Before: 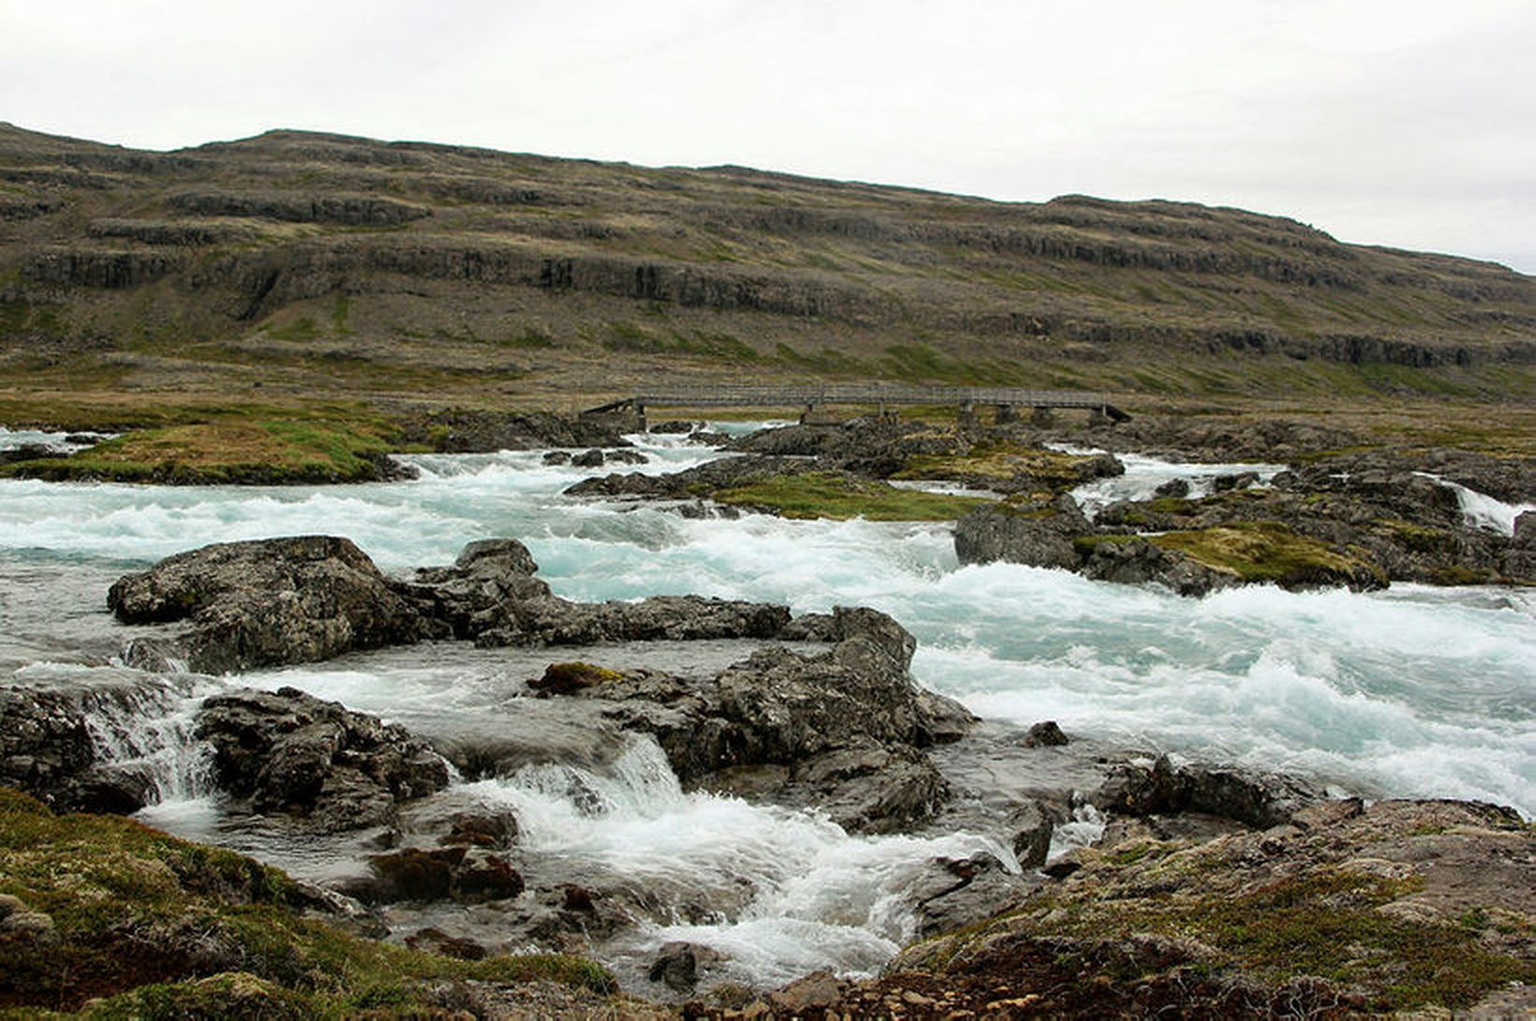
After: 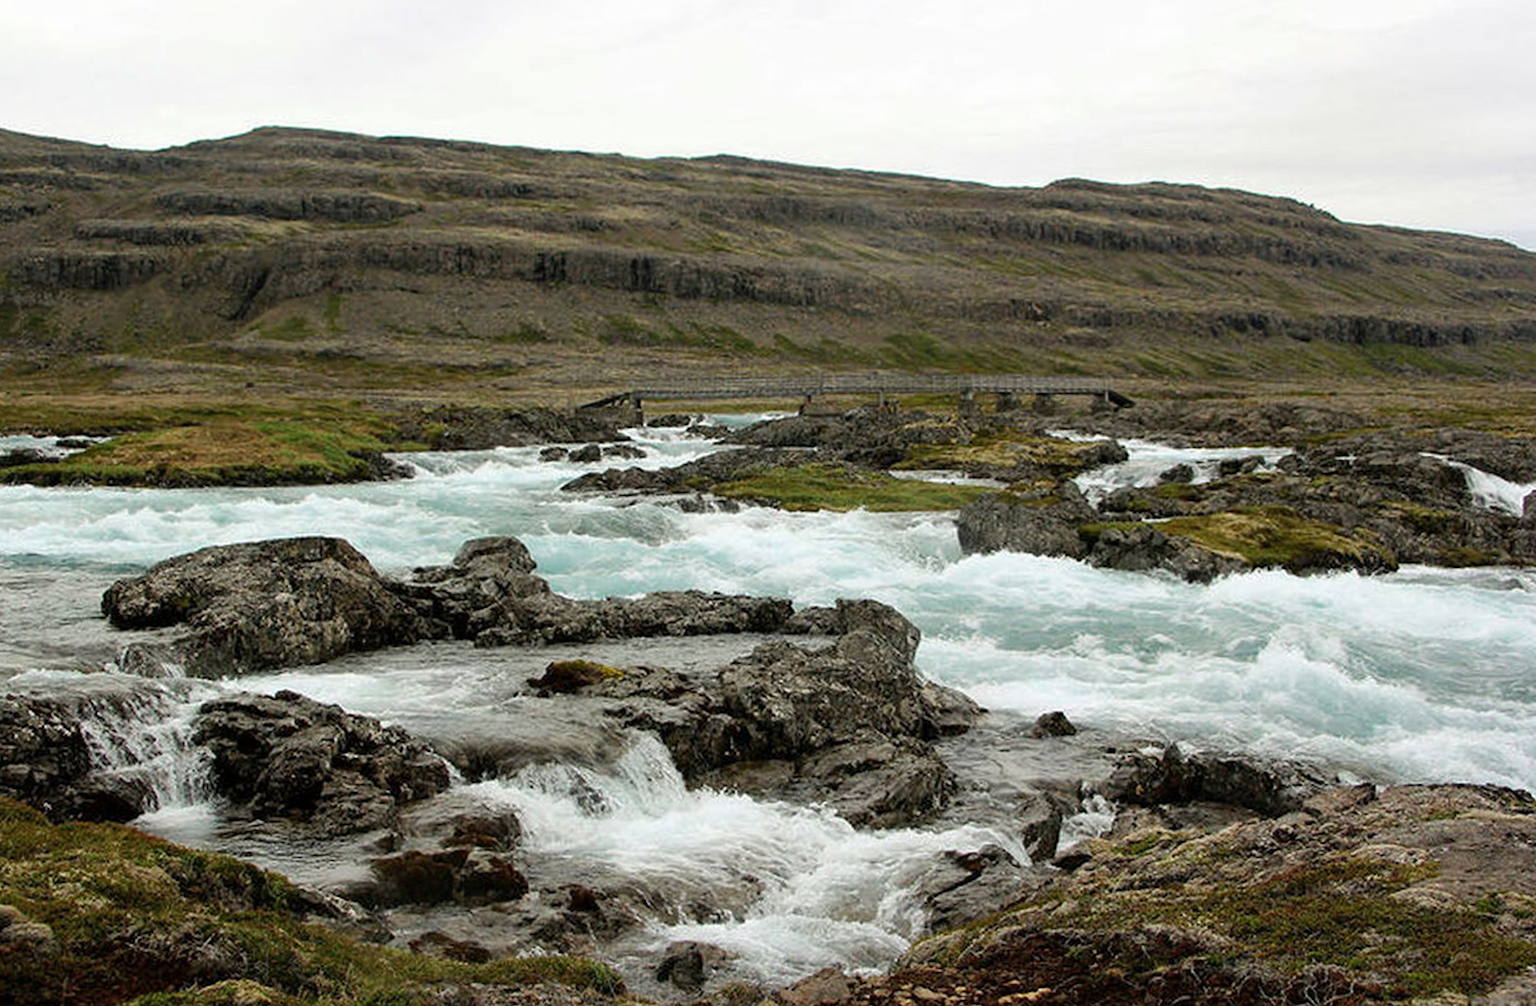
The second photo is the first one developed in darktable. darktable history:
rotate and perspective: rotation -1°, crop left 0.011, crop right 0.989, crop top 0.025, crop bottom 0.975
white balance: emerald 1
